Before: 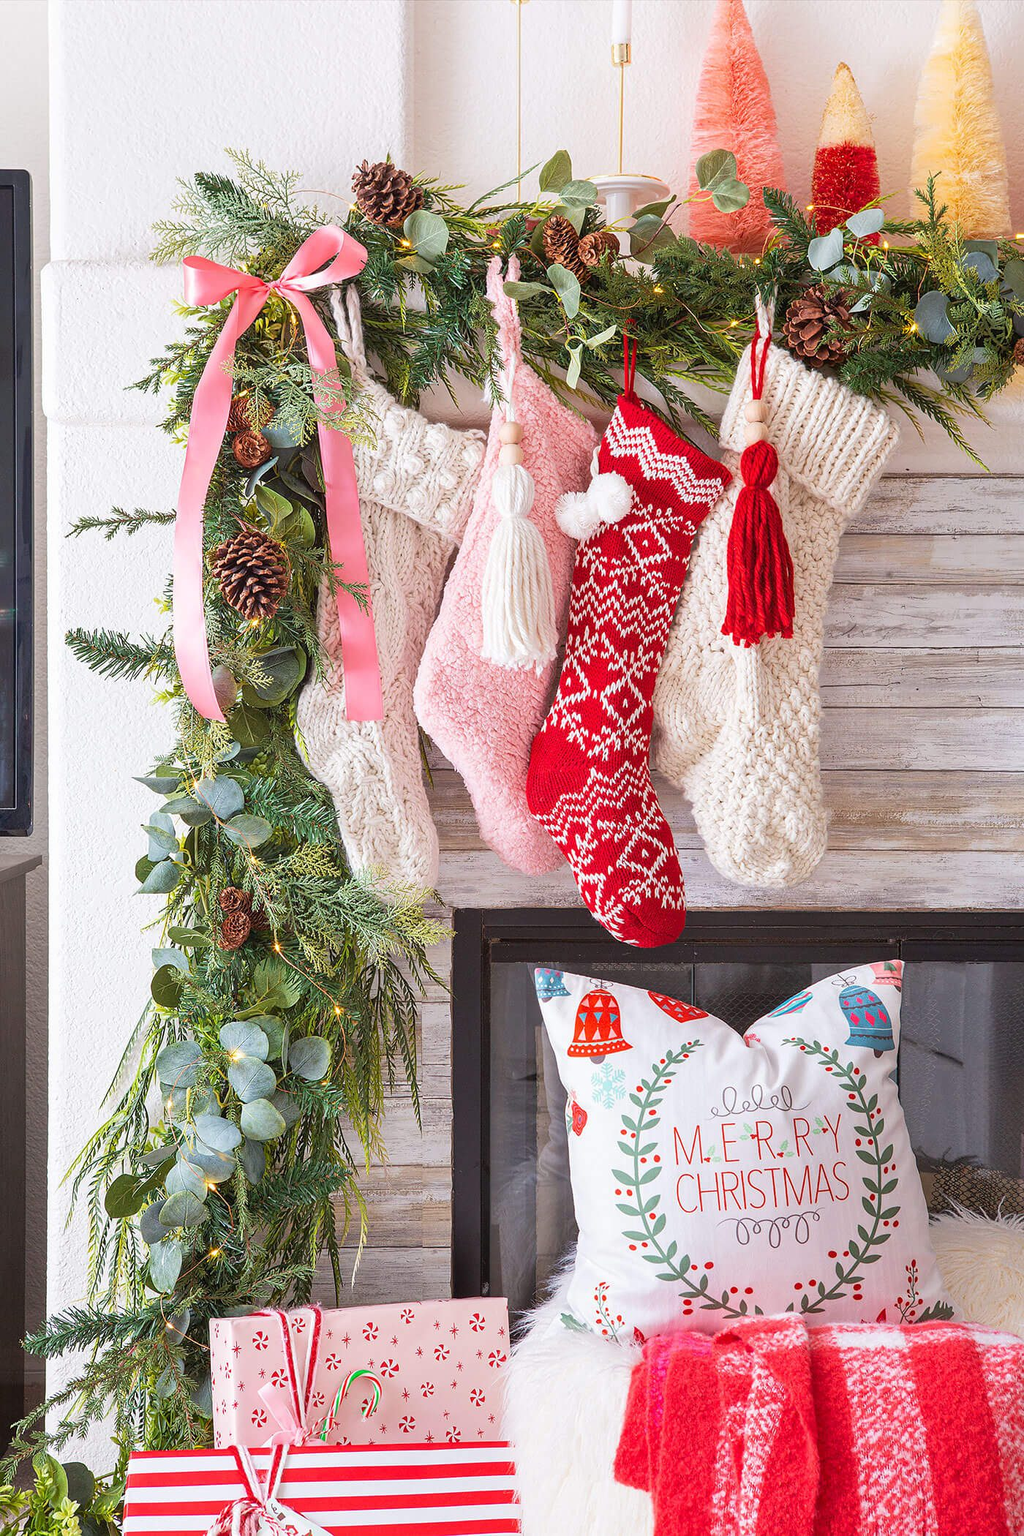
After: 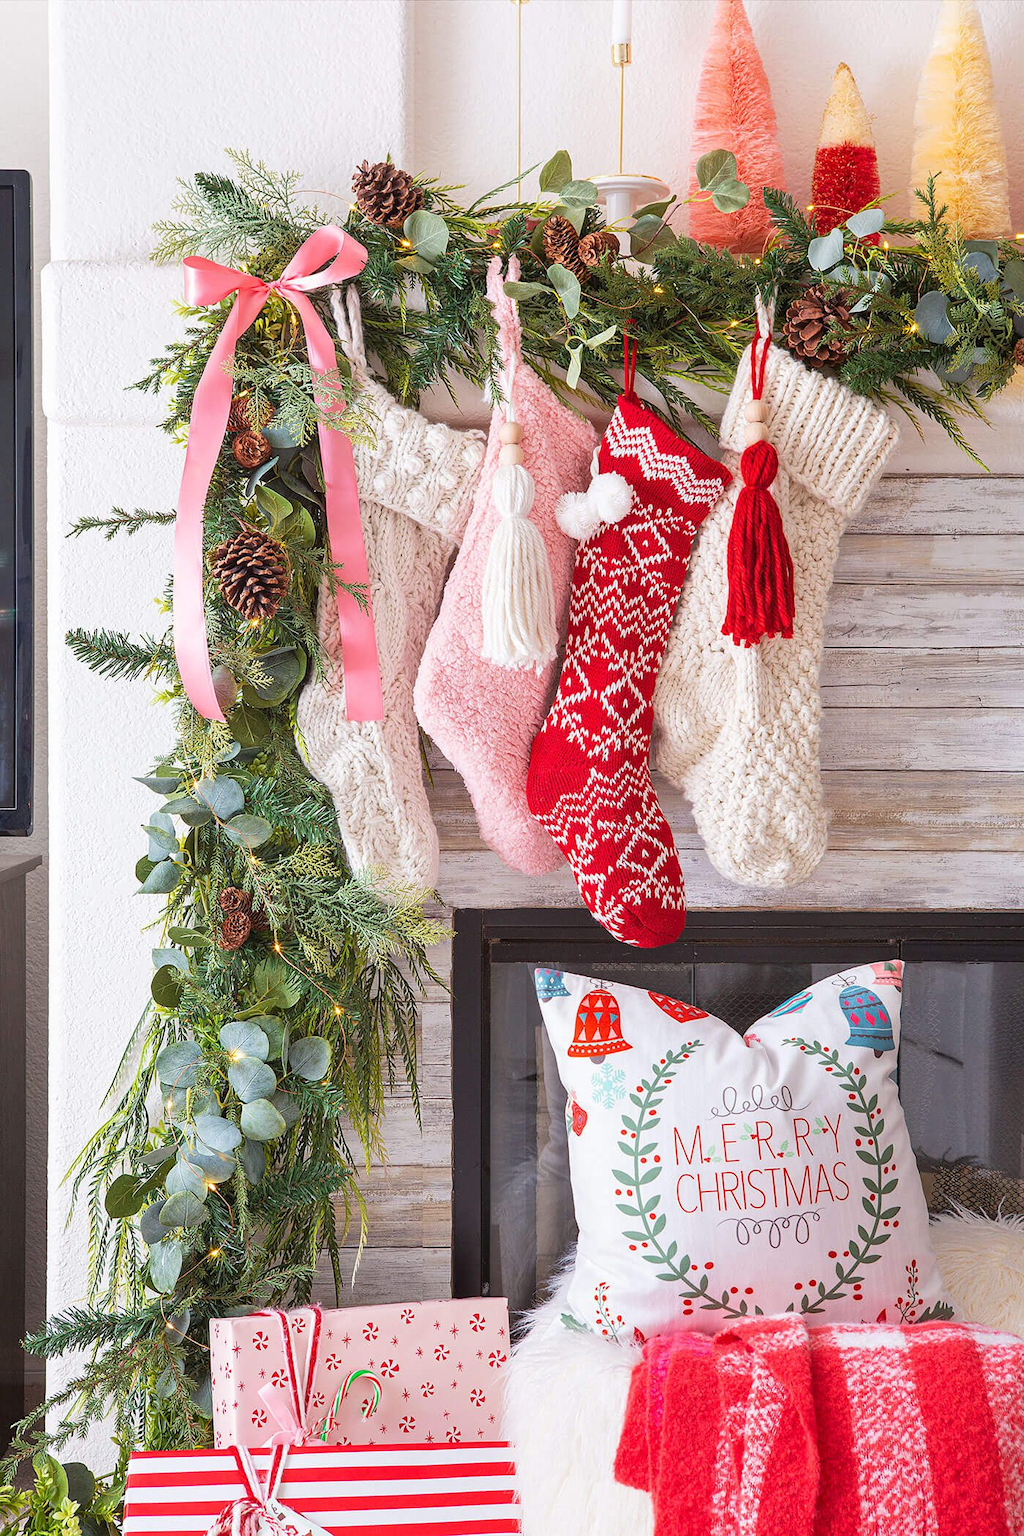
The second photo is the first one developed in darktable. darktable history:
rotate and perspective: crop left 0, crop top 0
exposure: compensate highlight preservation false
